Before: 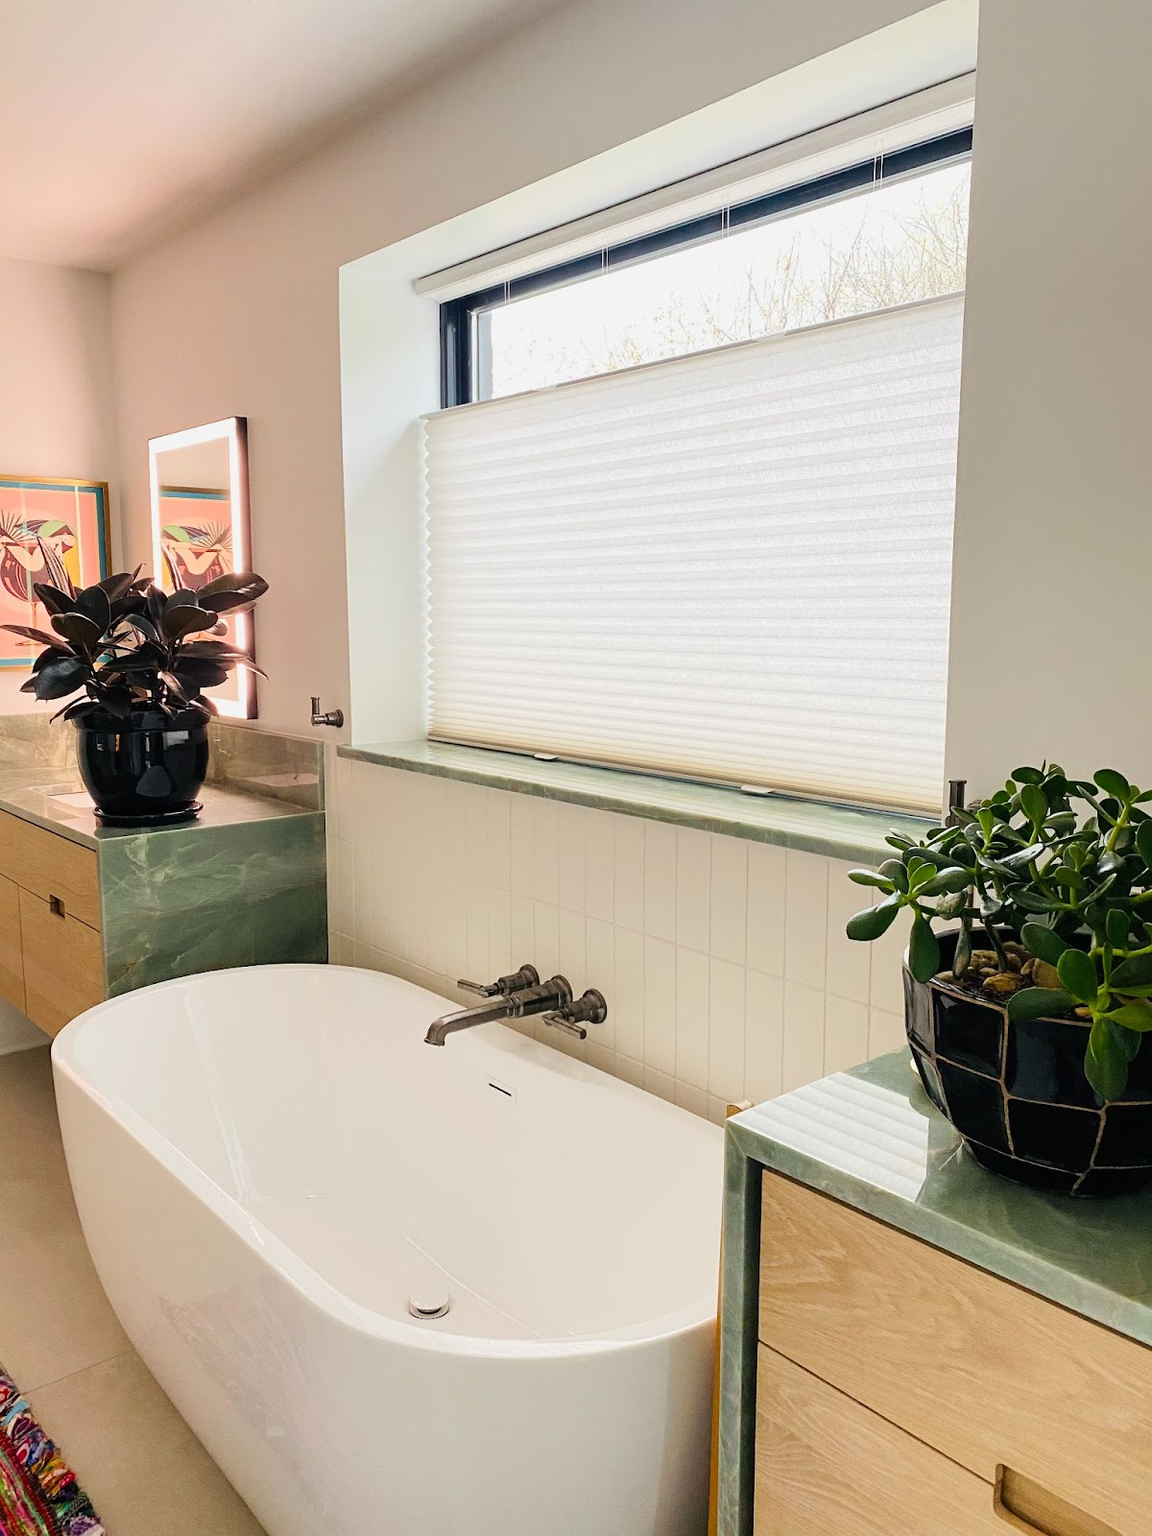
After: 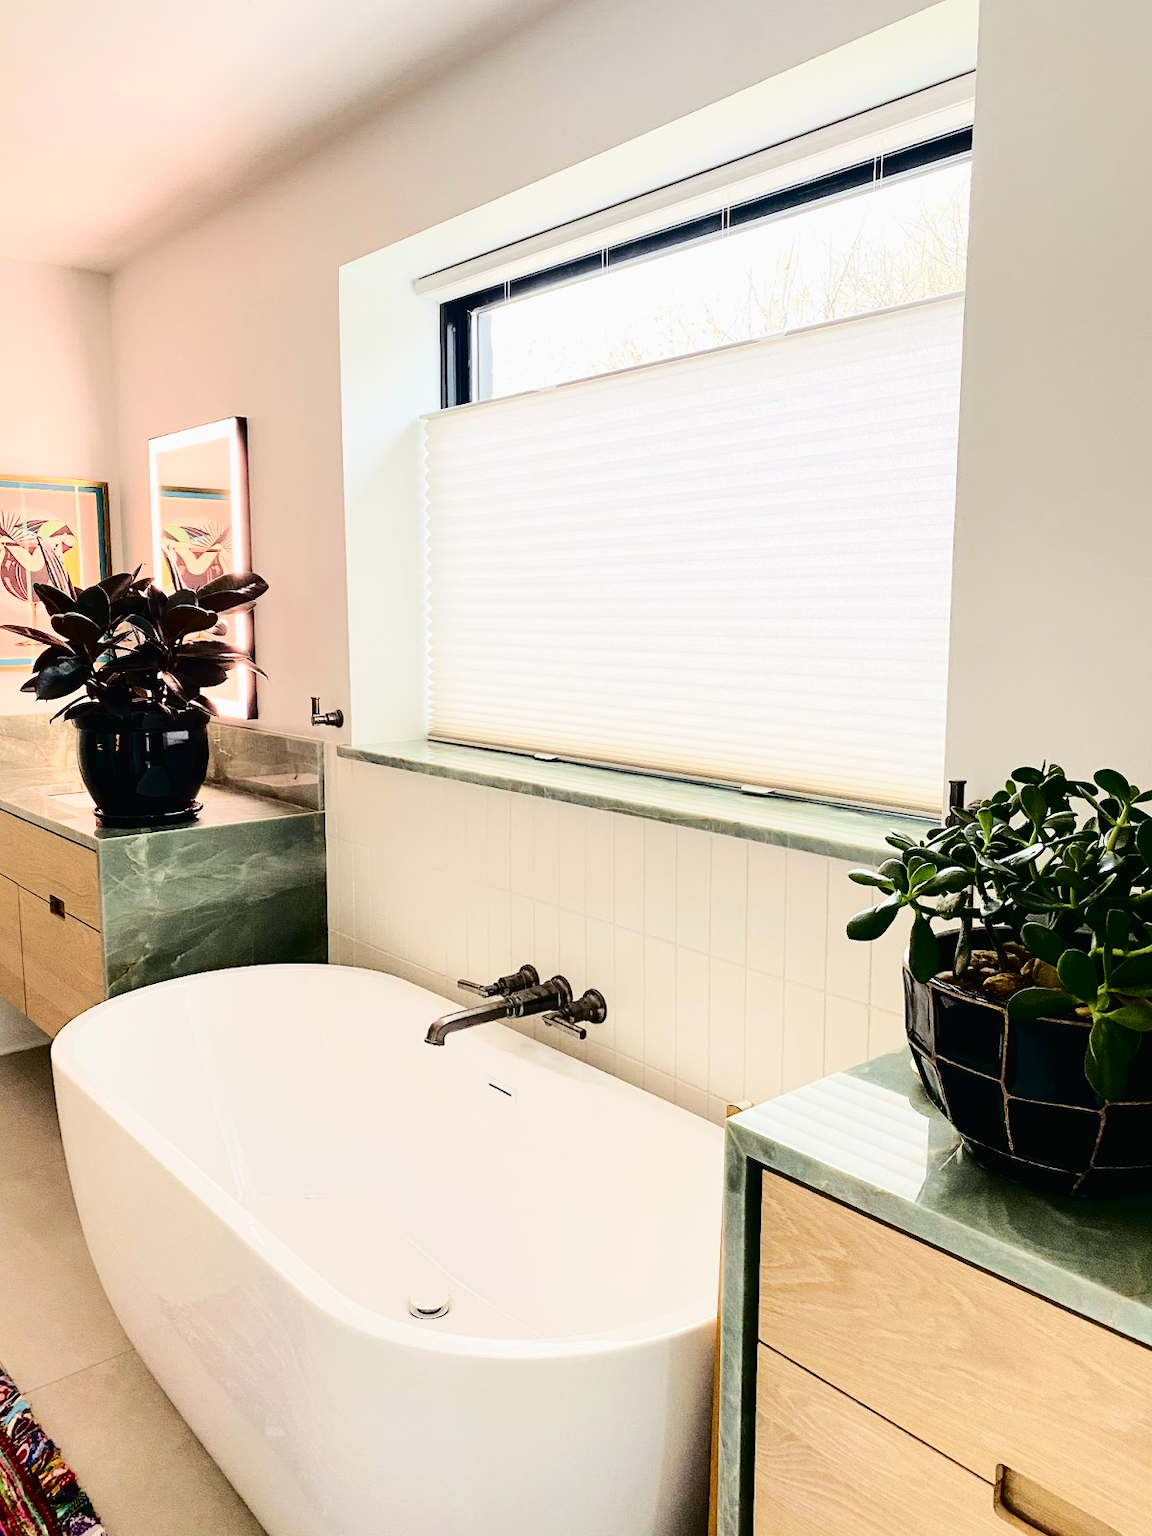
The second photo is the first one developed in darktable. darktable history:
contrast brightness saturation: contrast 0.286
tone curve: curves: ch0 [(0, 0) (0.003, 0.012) (0.011, 0.014) (0.025, 0.019) (0.044, 0.028) (0.069, 0.039) (0.1, 0.056) (0.136, 0.093) (0.177, 0.147) (0.224, 0.214) (0.277, 0.29) (0.335, 0.381) (0.399, 0.476) (0.468, 0.557) (0.543, 0.635) (0.623, 0.697) (0.709, 0.764) (0.801, 0.831) (0.898, 0.917) (1, 1)], color space Lab, independent channels, preserve colors none
